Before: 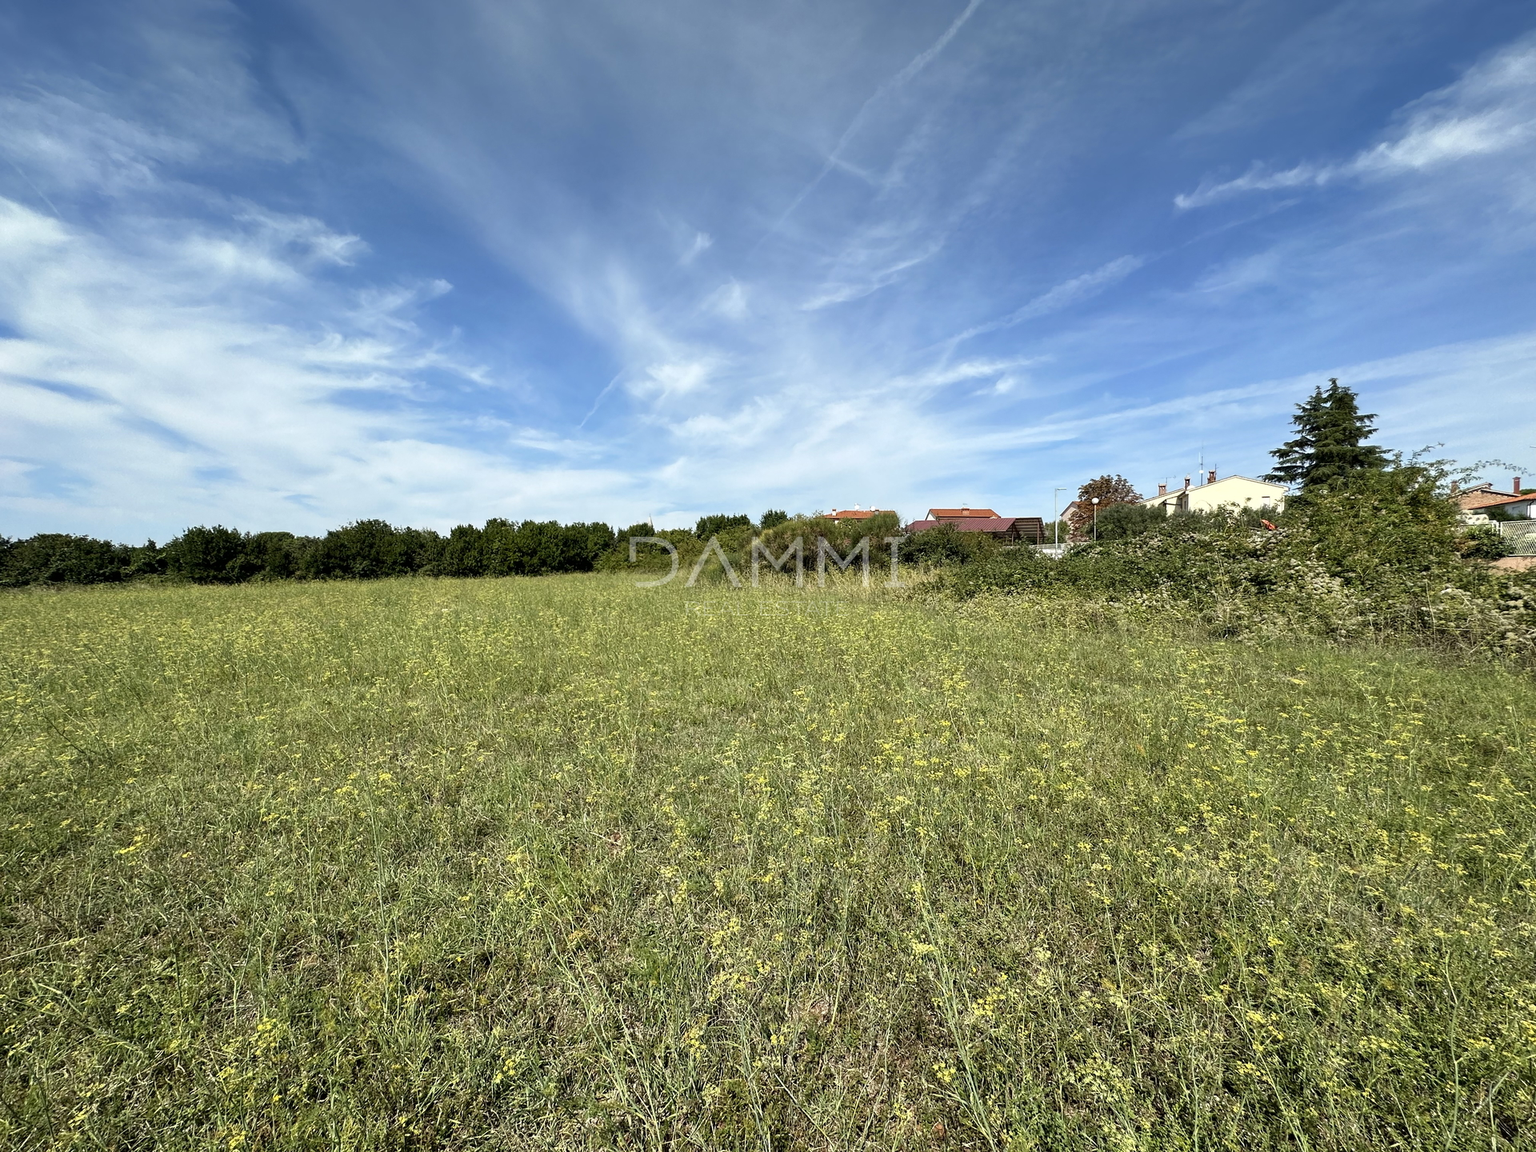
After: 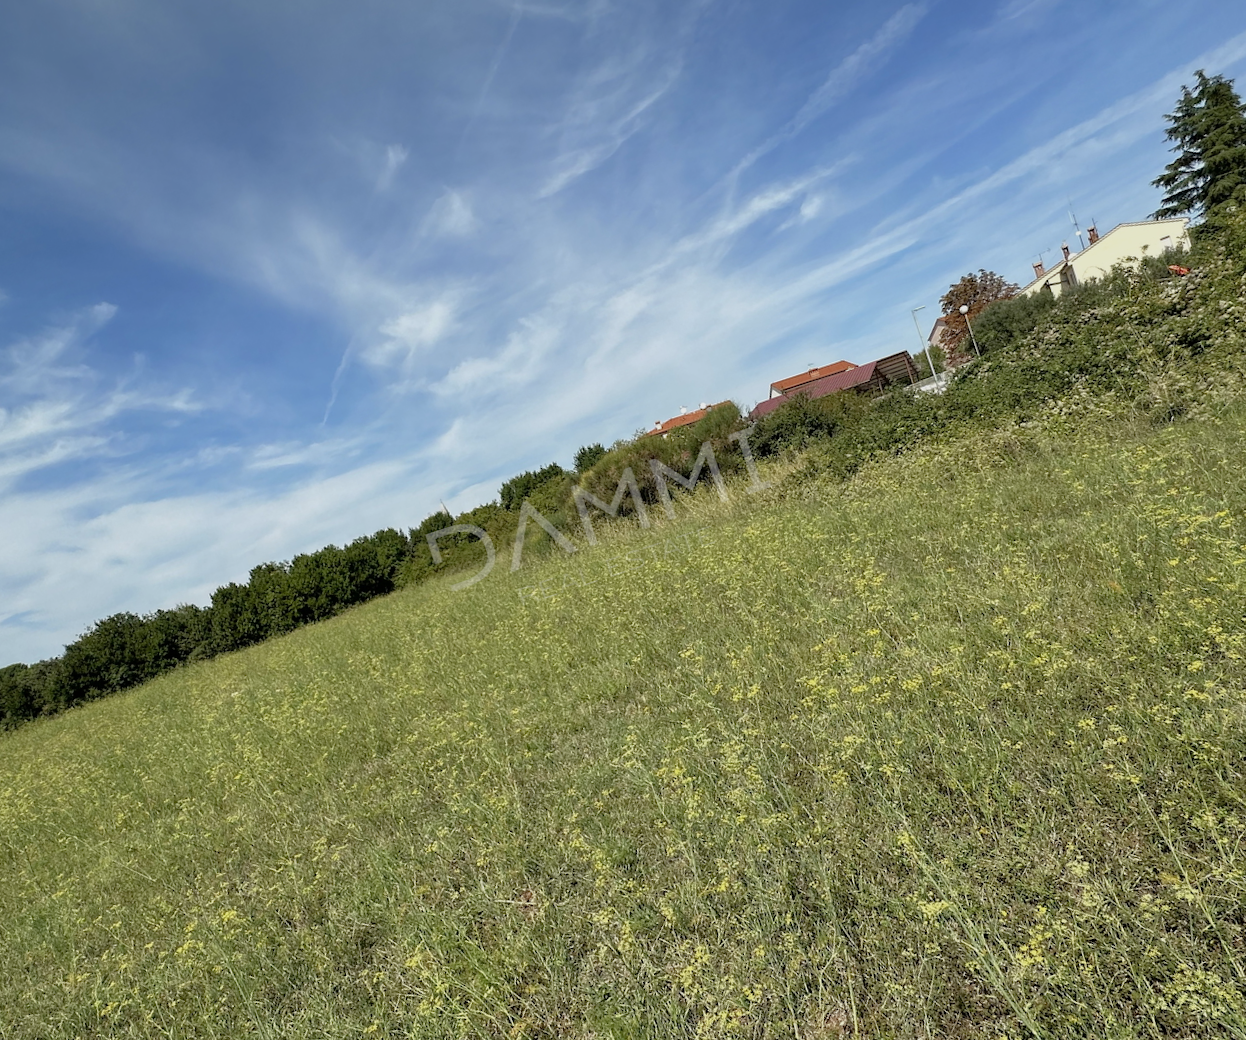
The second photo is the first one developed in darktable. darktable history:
tone equalizer: -8 EV 0.235 EV, -7 EV 0.414 EV, -6 EV 0.42 EV, -5 EV 0.218 EV, -3 EV -0.28 EV, -2 EV -0.401 EV, -1 EV -0.398 EV, +0 EV -0.251 EV, edges refinement/feathering 500, mask exposure compensation -1.57 EV, preserve details no
crop and rotate: angle 18.29°, left 6.905%, right 4.315%, bottom 1.145%
